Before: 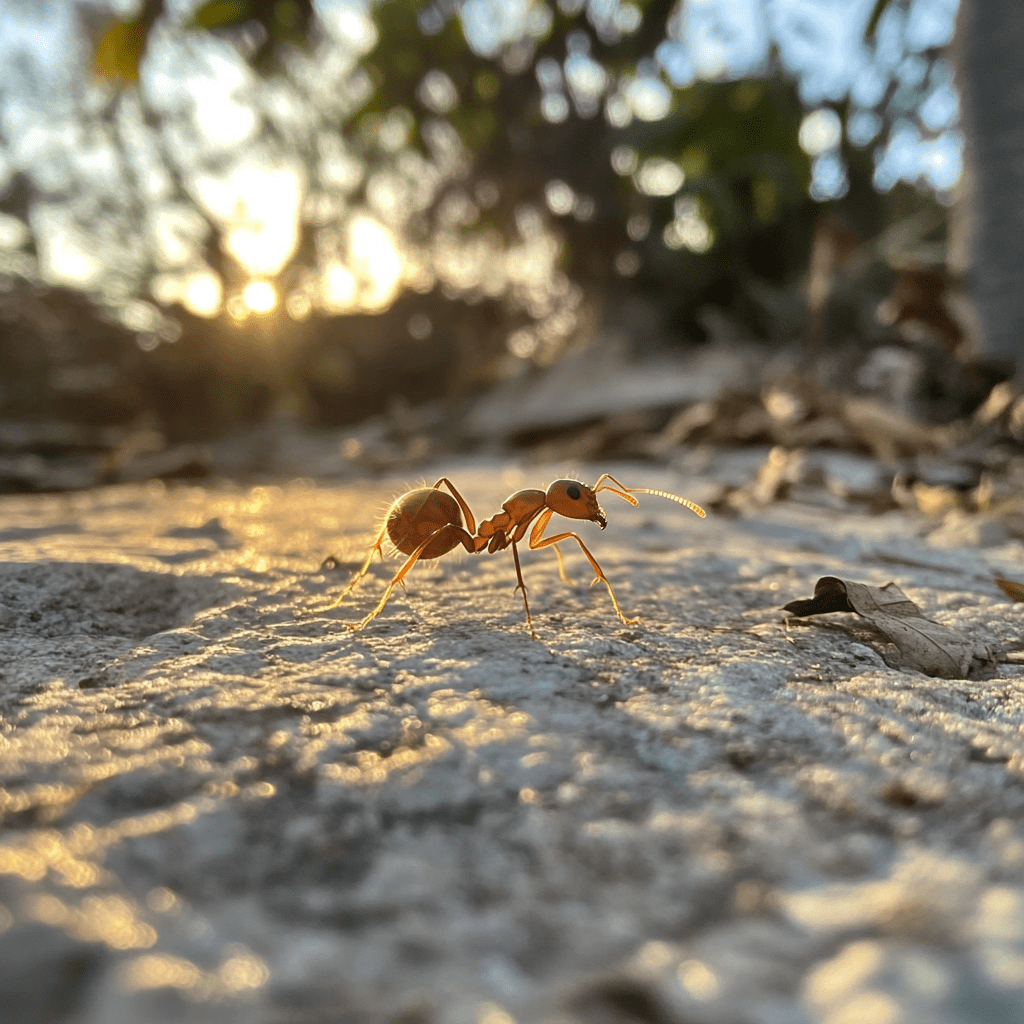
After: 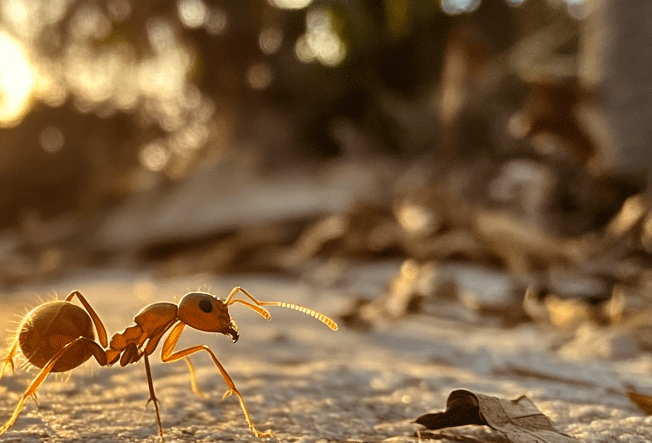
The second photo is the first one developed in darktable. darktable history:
color balance rgb: shadows lift › chroma 4.41%, shadows lift › hue 27°, power › chroma 2.5%, power › hue 70°, highlights gain › chroma 1%, highlights gain › hue 27°, saturation formula JzAzBz (2021)
crop: left 36.005%, top 18.293%, right 0.31%, bottom 38.444%
